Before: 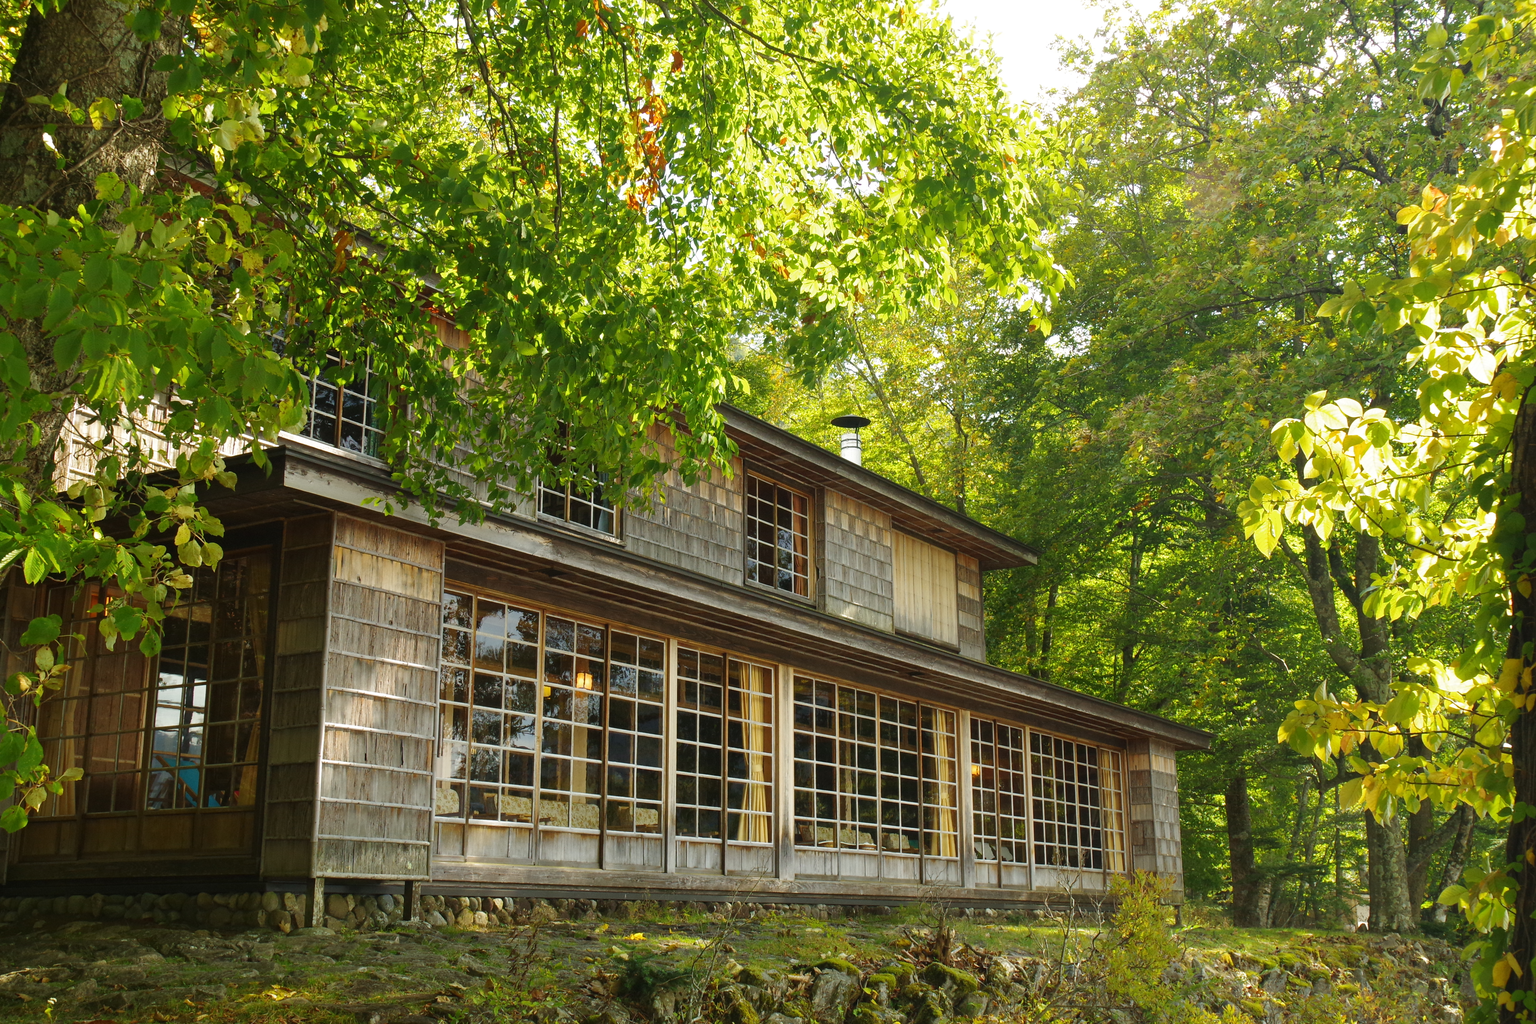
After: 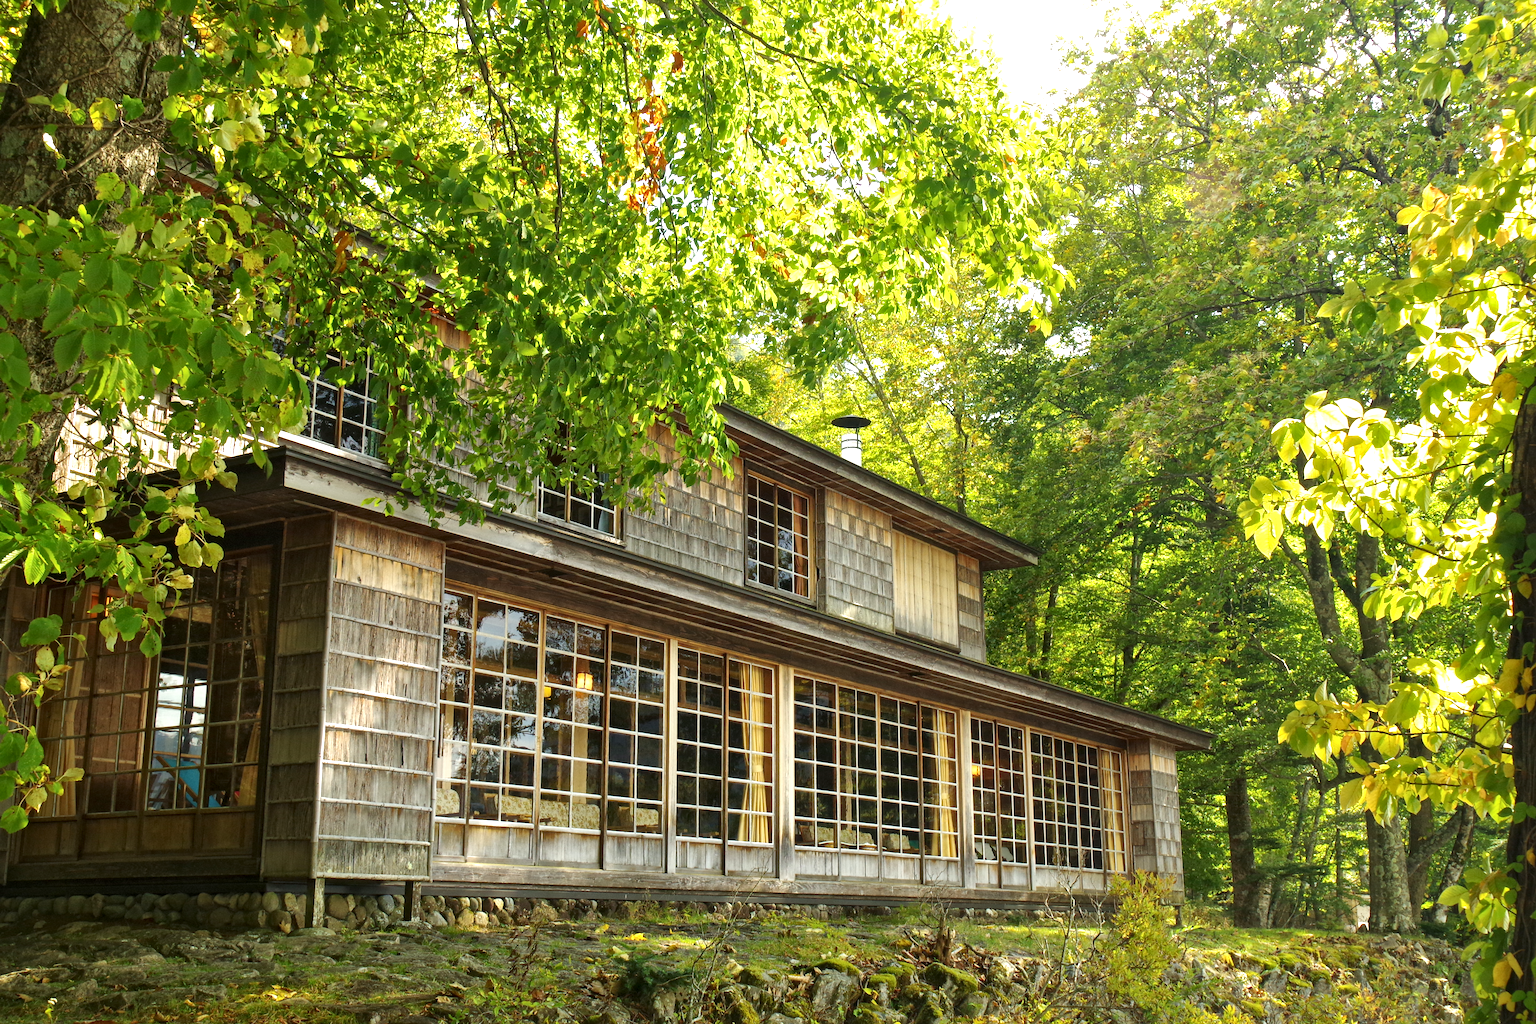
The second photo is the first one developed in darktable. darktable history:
local contrast: mode bilateral grid, contrast 20, coarseness 51, detail 140%, midtone range 0.2
exposure: black level correction 0.001, exposure 0.498 EV, compensate highlight preservation false
